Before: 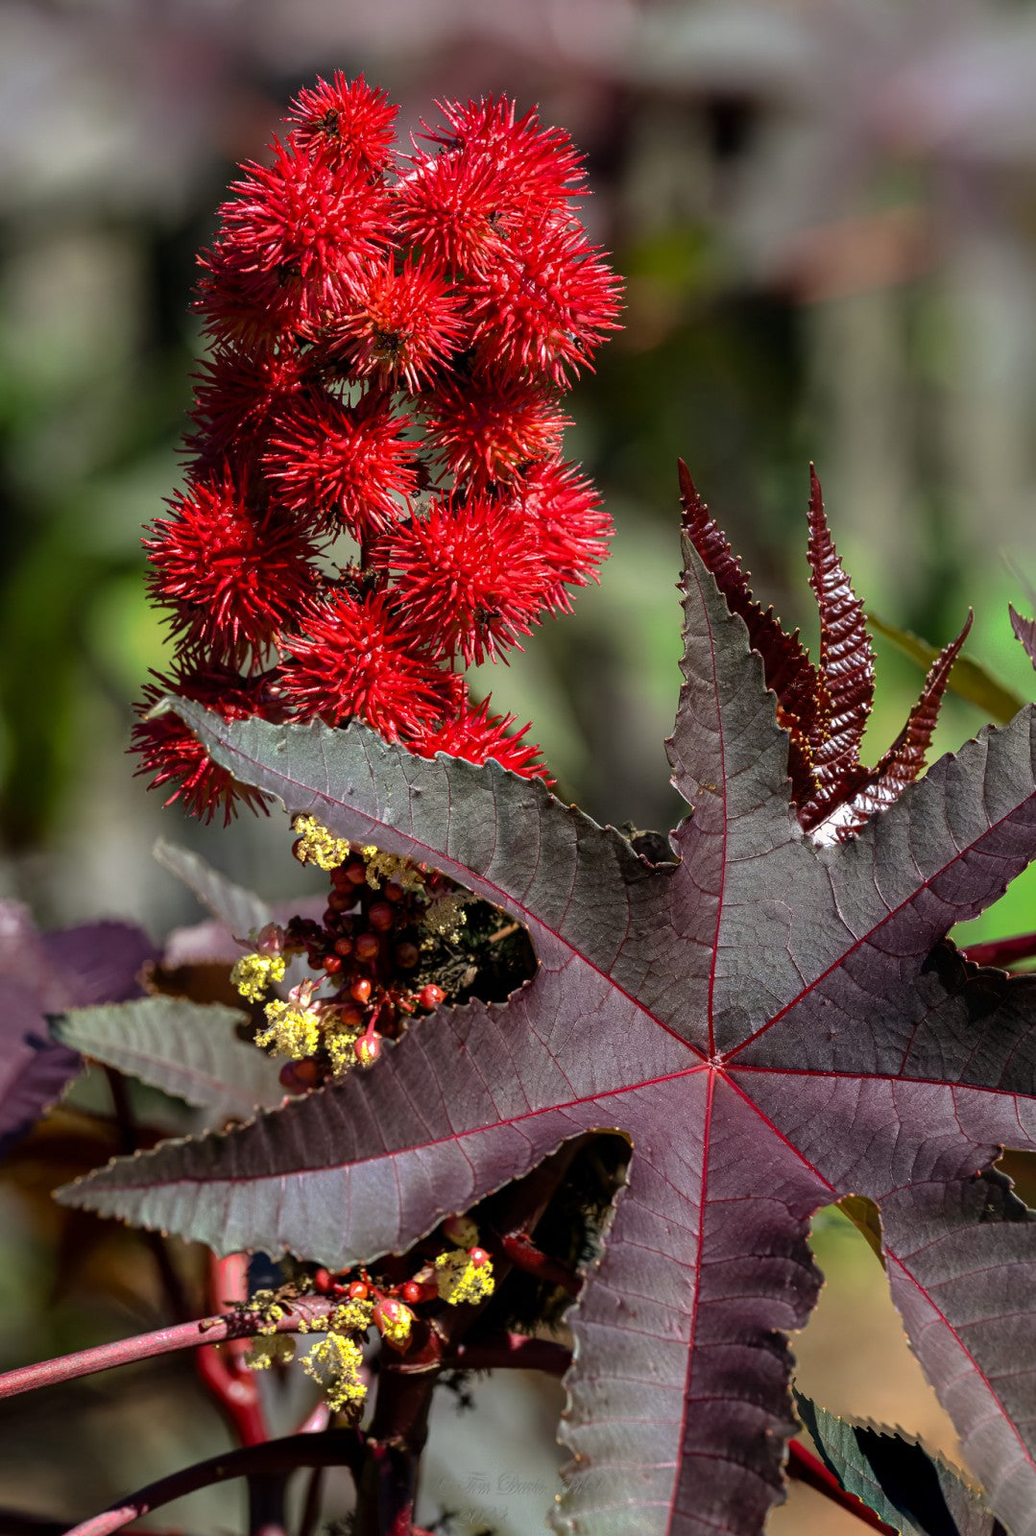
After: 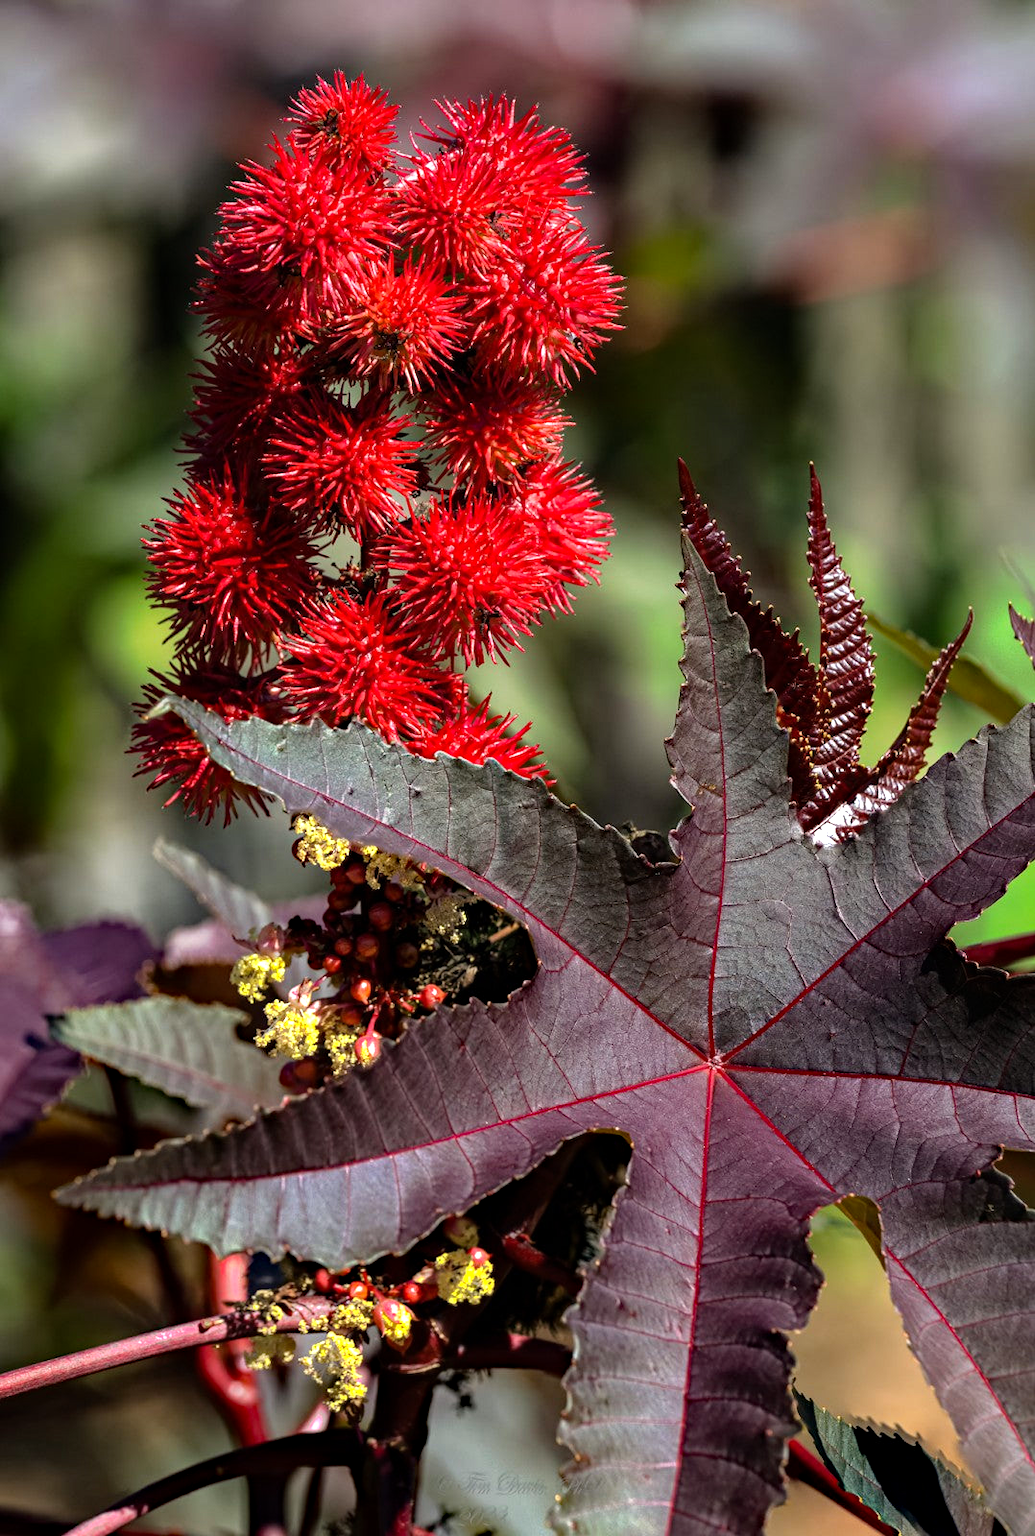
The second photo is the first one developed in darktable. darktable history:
tone equalizer: -8 EV -0.393 EV, -7 EV -0.362 EV, -6 EV -0.307 EV, -5 EV -0.214 EV, -3 EV 0.219 EV, -2 EV 0.352 EV, -1 EV 0.393 EV, +0 EV 0.435 EV
haze removal: strength 0.279, distance 0.256, compatibility mode true, adaptive false
